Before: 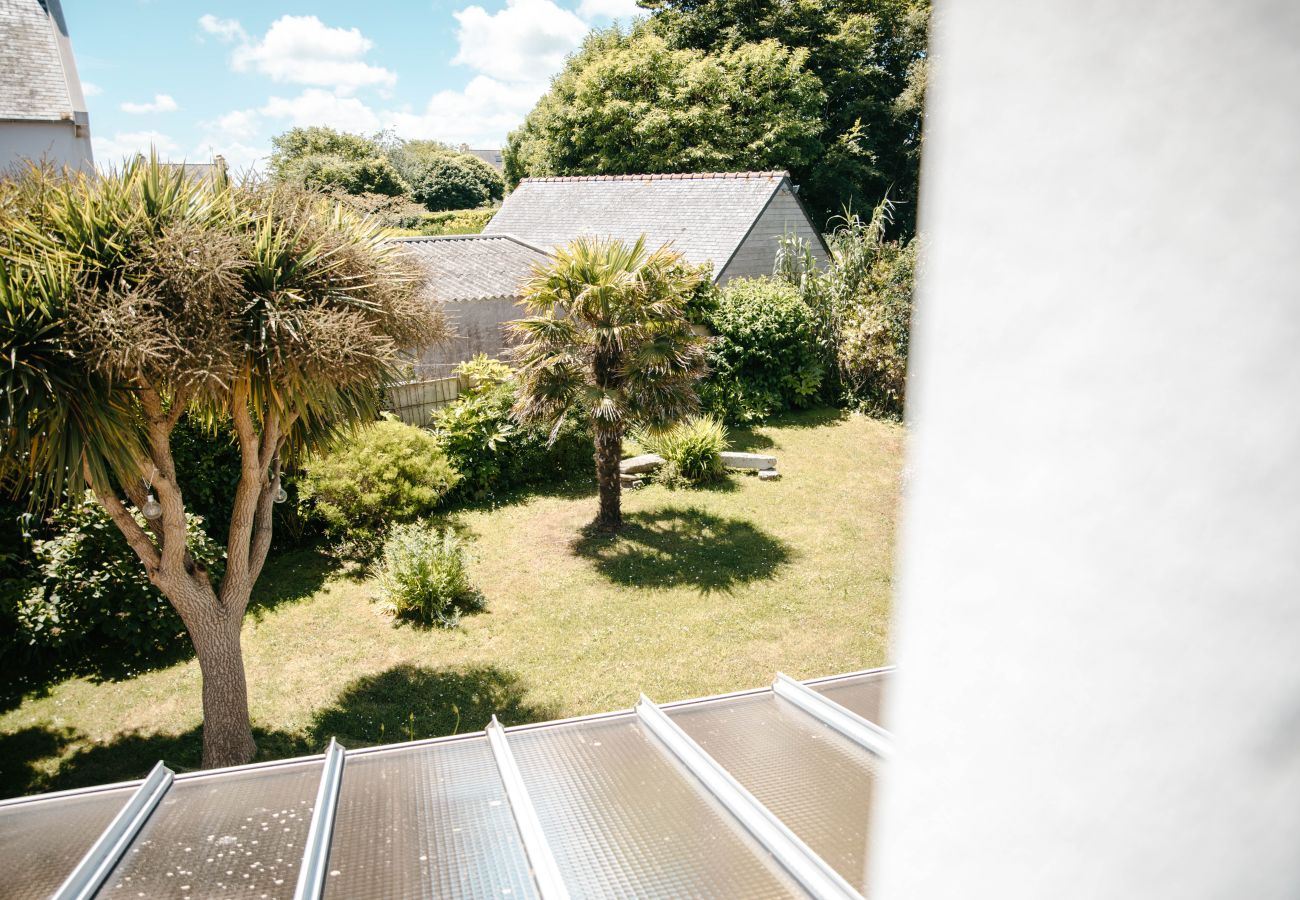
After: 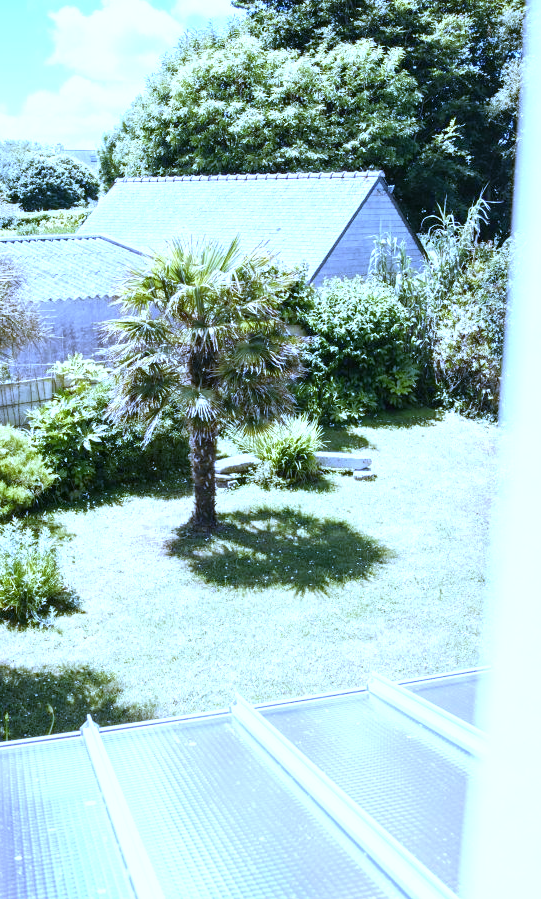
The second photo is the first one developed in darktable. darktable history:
crop: left 31.229%, right 27.105%
exposure: black level correction 0, exposure 0.7 EV, compensate exposure bias true, compensate highlight preservation false
white balance: red 0.766, blue 1.537
